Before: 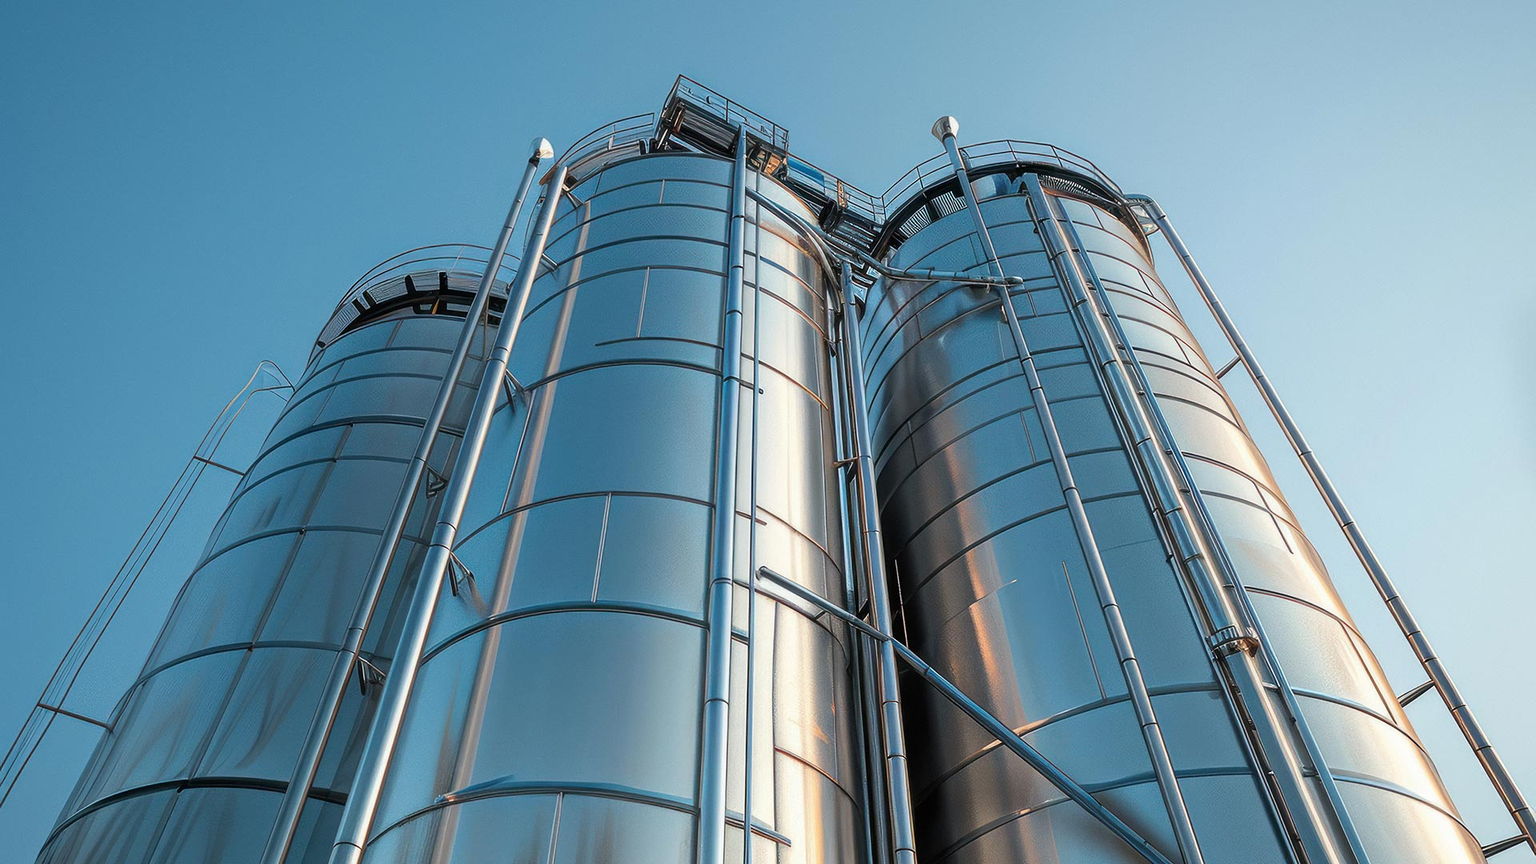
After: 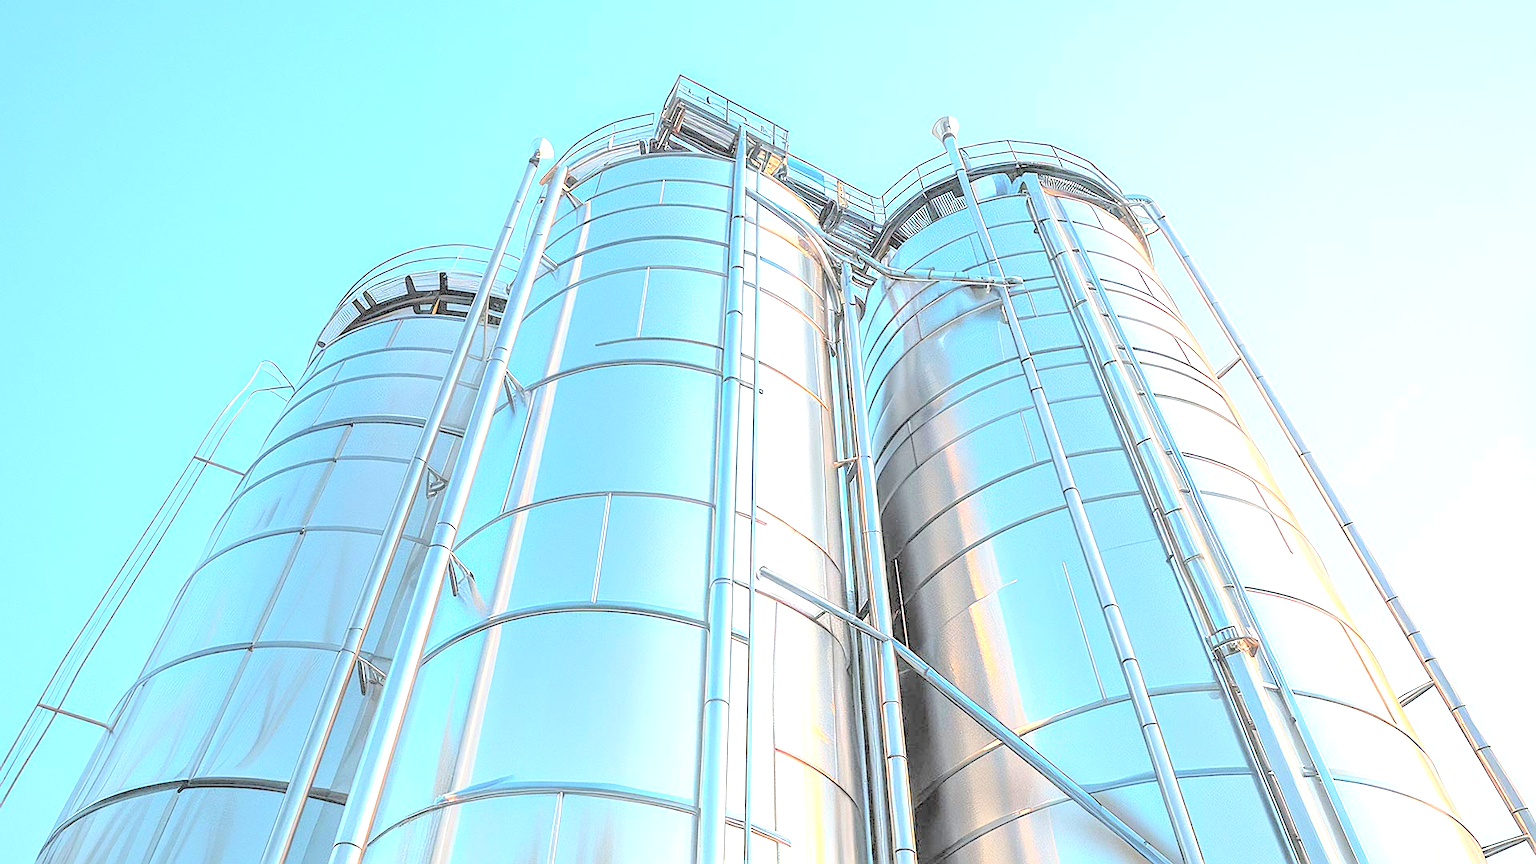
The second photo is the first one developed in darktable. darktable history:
contrast brightness saturation: brightness 0.981
local contrast: on, module defaults
exposure: black level correction 0, exposure 1.454 EV, compensate highlight preservation false
sharpen: on, module defaults
